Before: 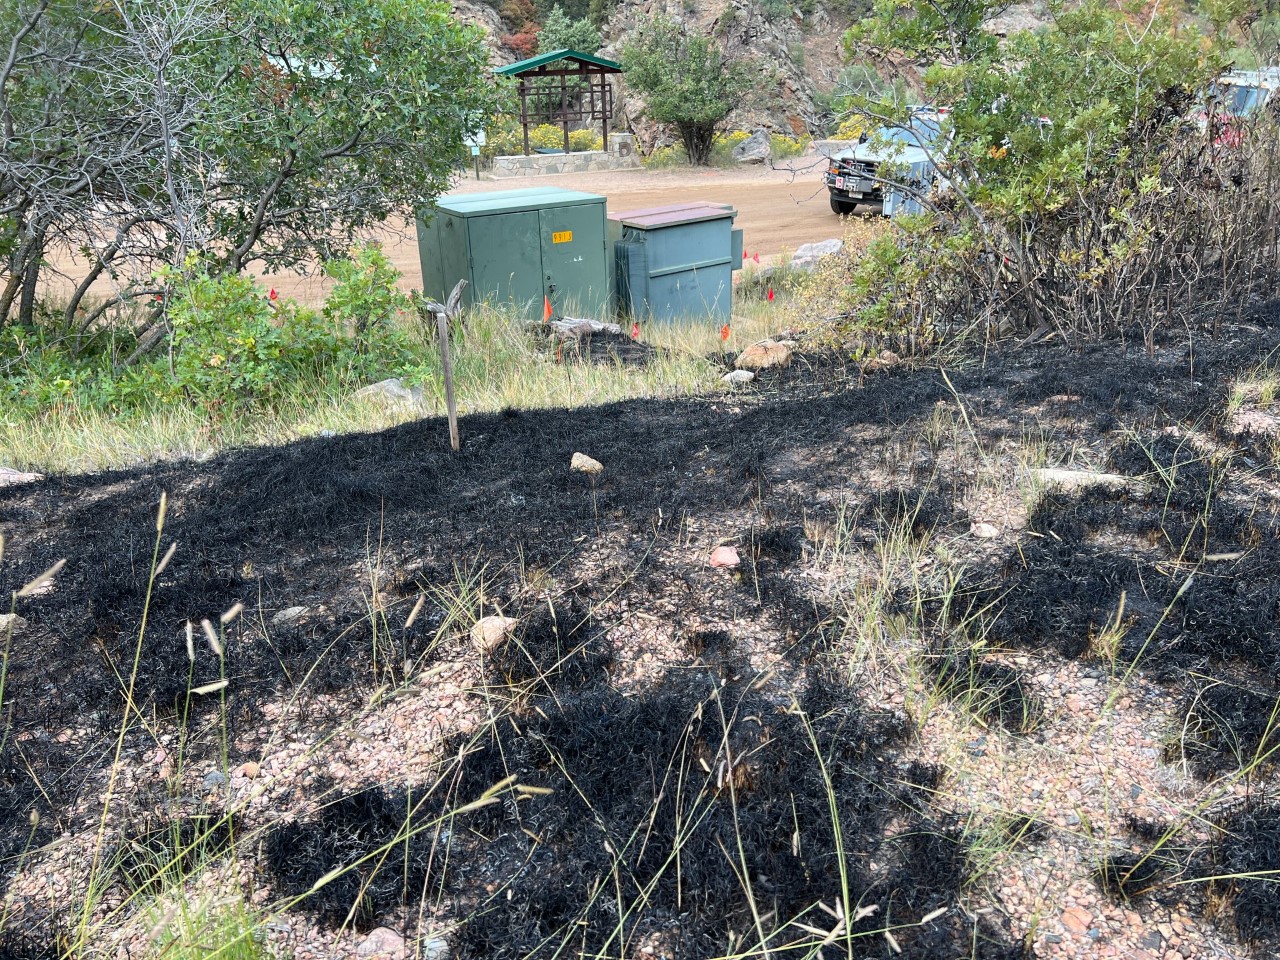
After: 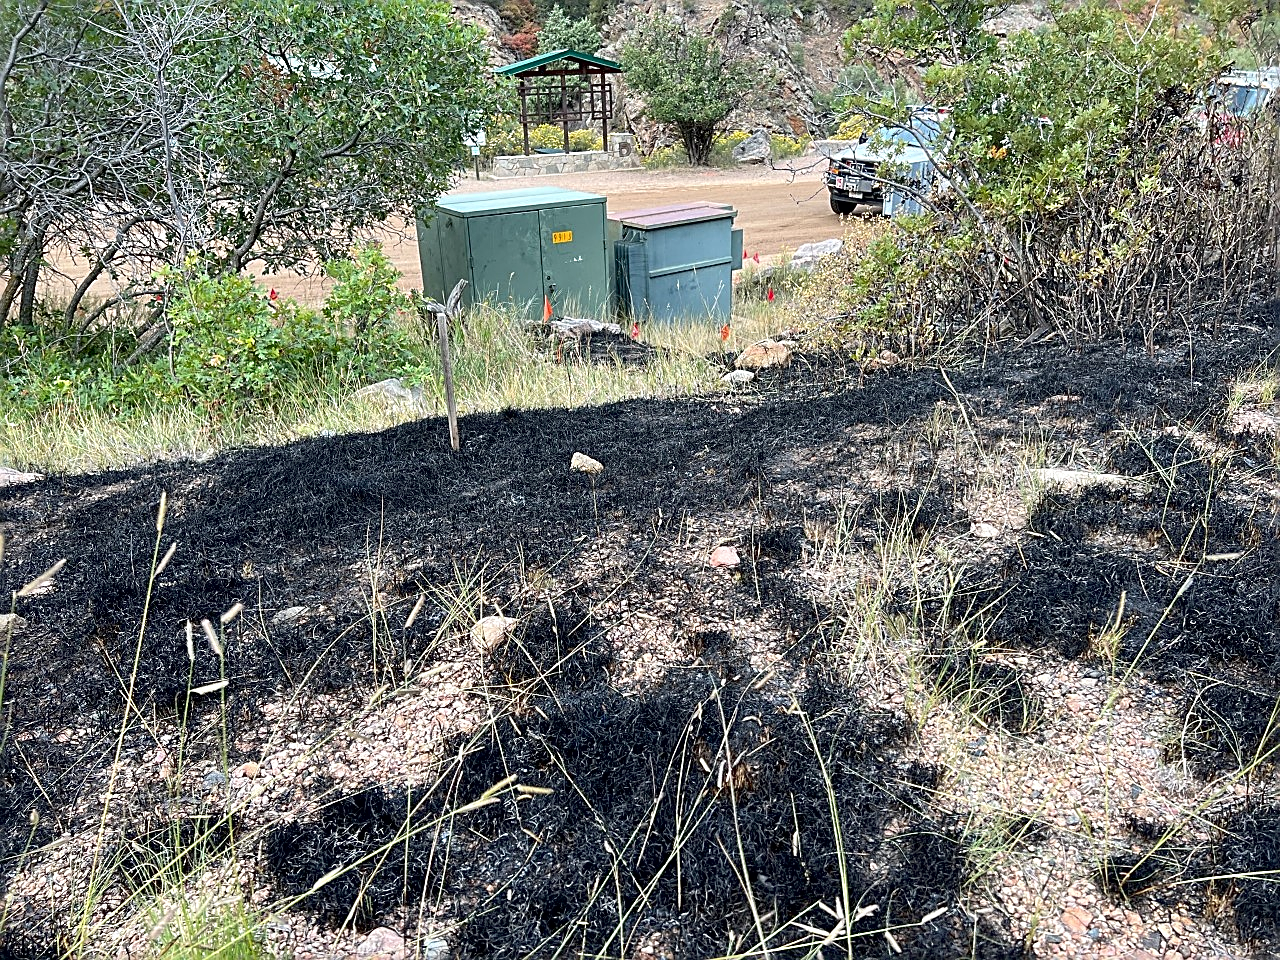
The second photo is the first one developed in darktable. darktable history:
sharpen: amount 0.901
exposure: black level correction 0.005, exposure 0.014 EV, compensate highlight preservation false
local contrast: mode bilateral grid, contrast 20, coarseness 50, detail 130%, midtone range 0.2
